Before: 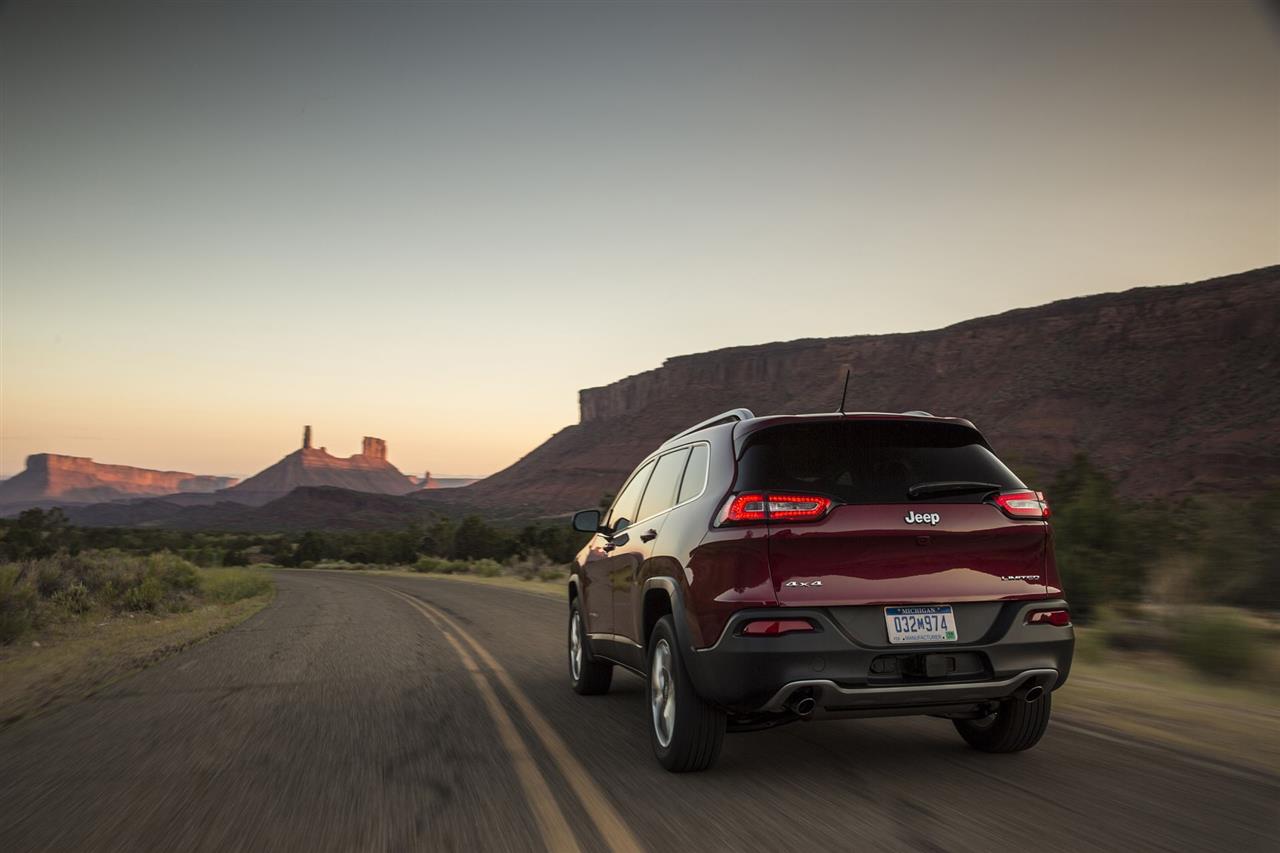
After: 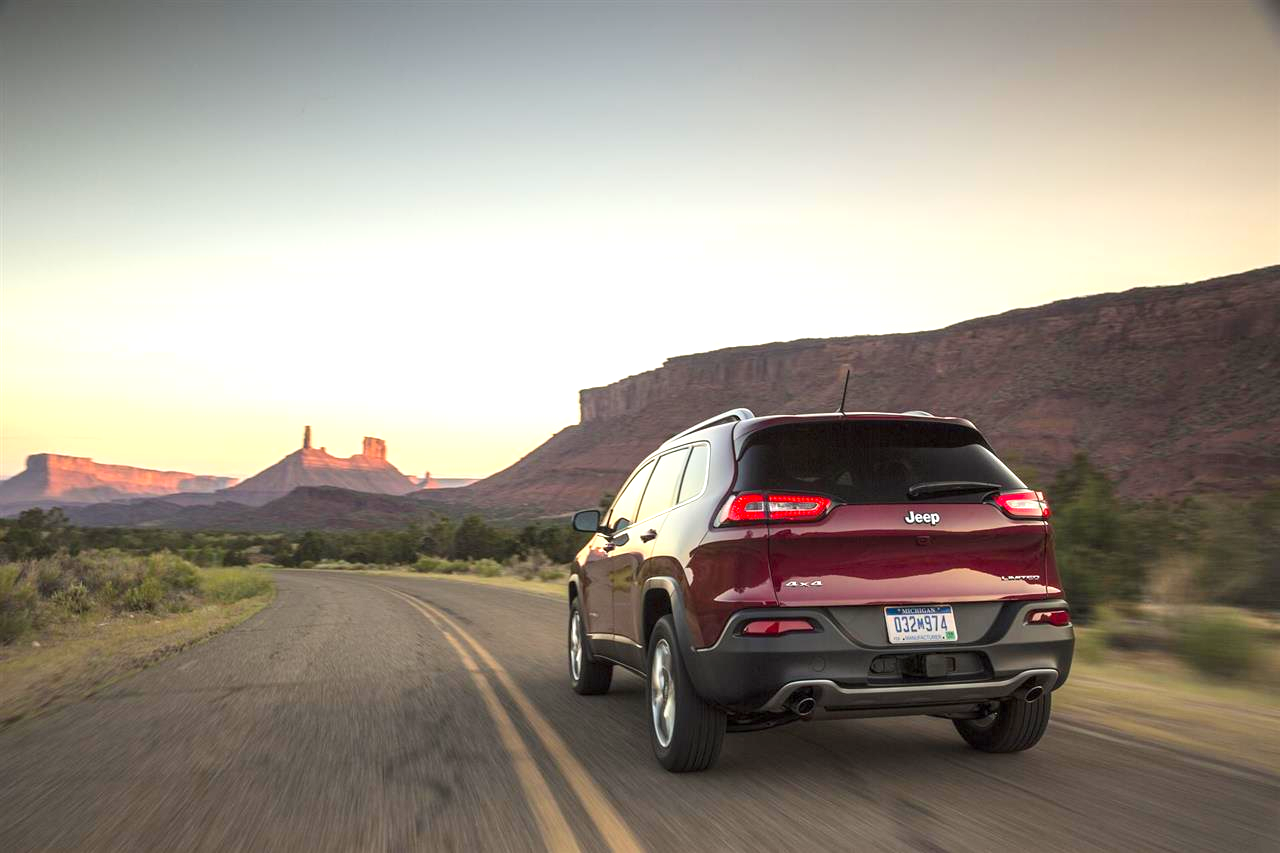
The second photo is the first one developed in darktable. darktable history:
contrast brightness saturation: contrast 0.07, brightness 0.072, saturation 0.18
exposure: exposure 1.001 EV, compensate highlight preservation false
